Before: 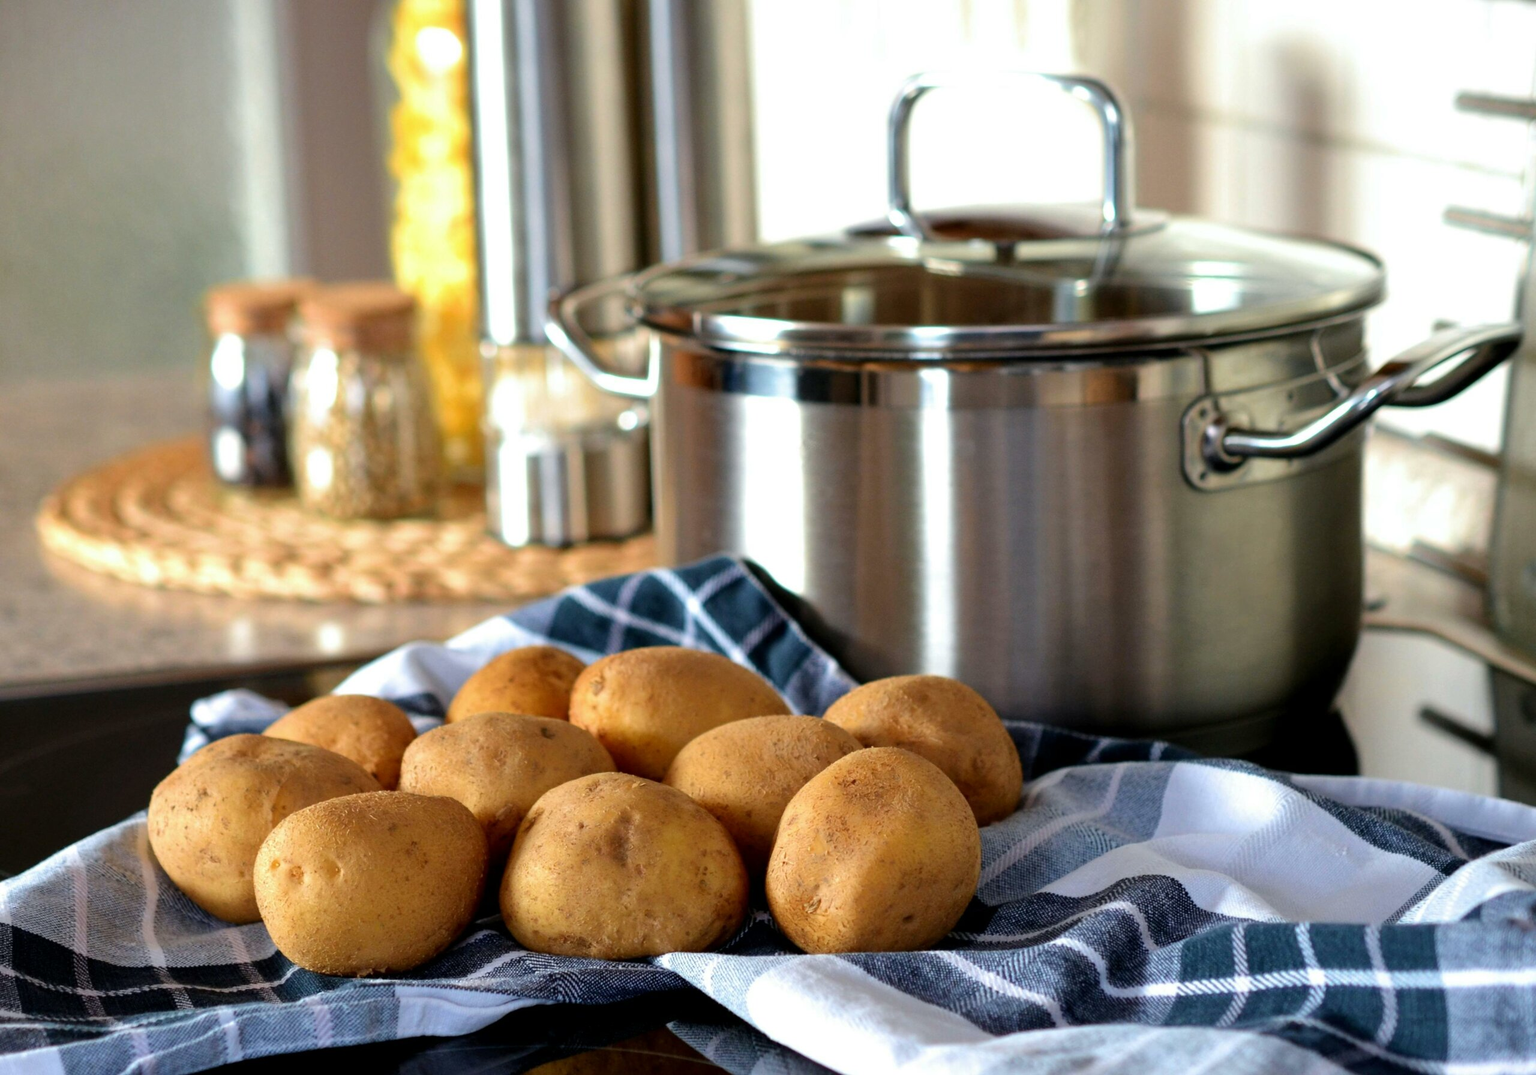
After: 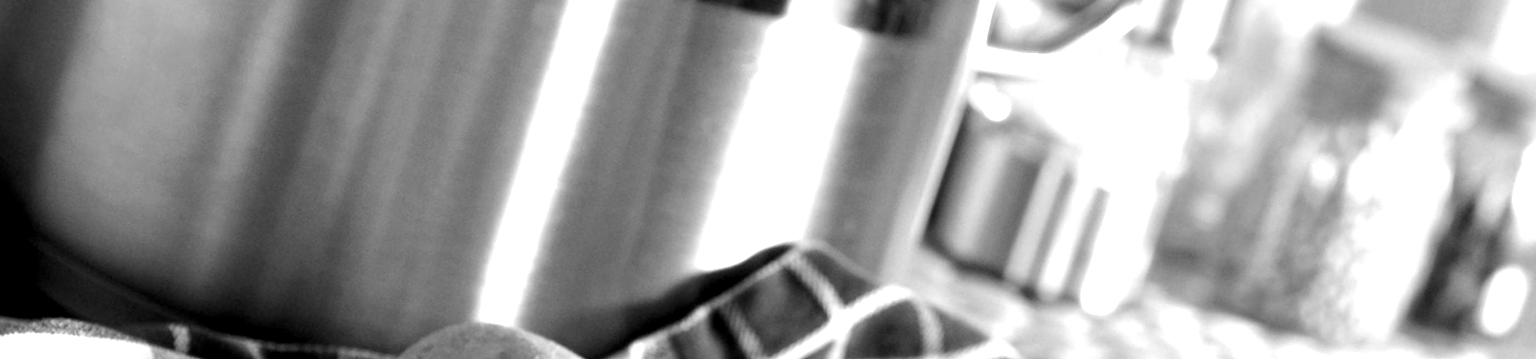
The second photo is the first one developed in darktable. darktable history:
crop and rotate: angle 16.12°, top 30.835%, bottom 35.653%
tone equalizer: on, module defaults
monochrome: size 1
exposure: black level correction 0.001, exposure 1.05 EV, compensate exposure bias true, compensate highlight preservation false
